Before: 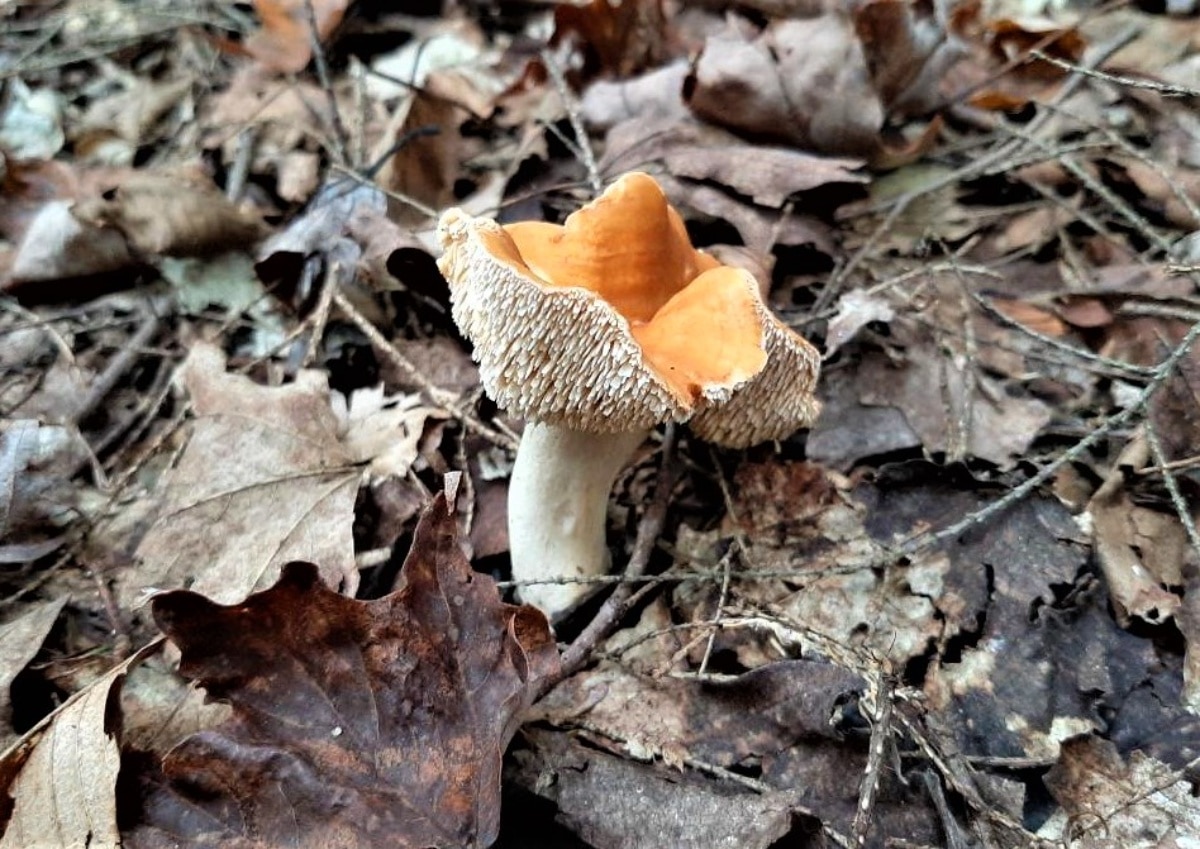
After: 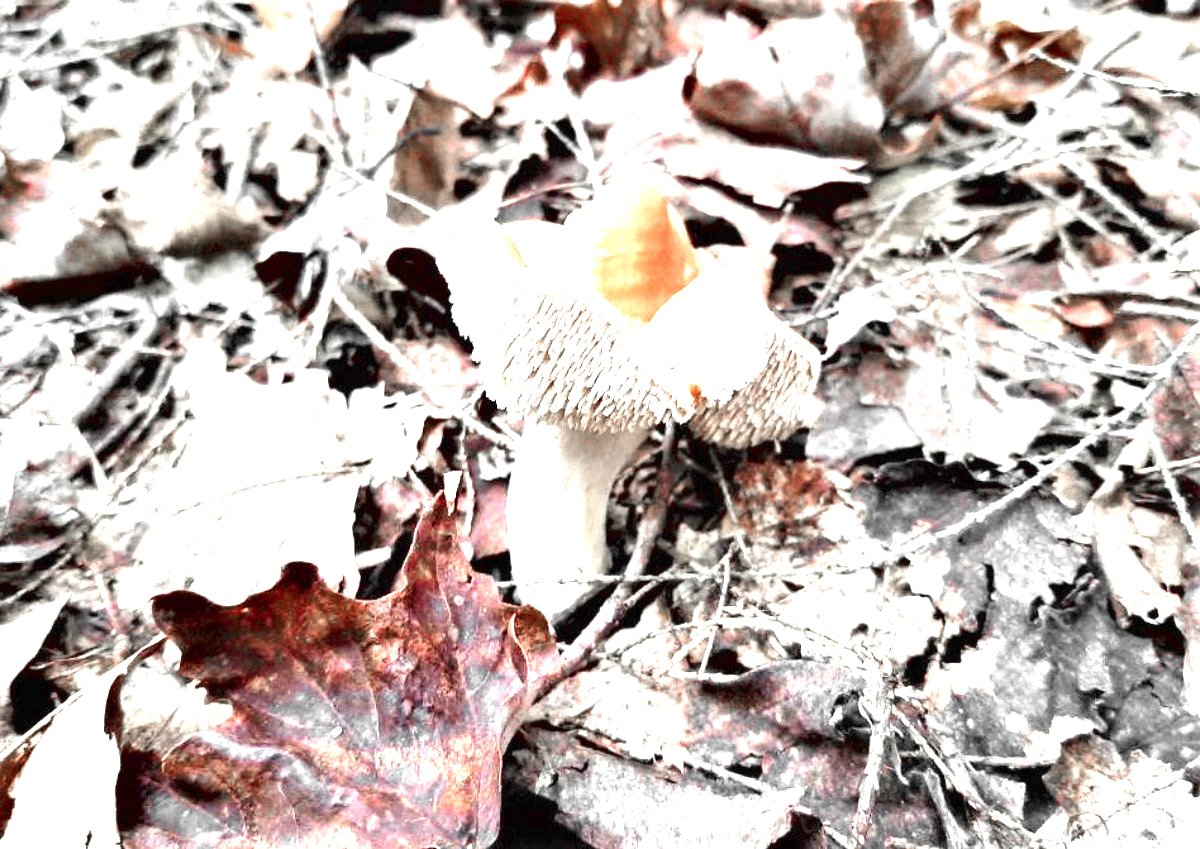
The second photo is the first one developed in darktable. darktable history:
exposure: exposure 2.226 EV, compensate exposure bias true, compensate highlight preservation false
color zones: curves: ch1 [(0, 0.831) (0.08, 0.771) (0.157, 0.268) (0.241, 0.207) (0.562, -0.005) (0.714, -0.013) (0.876, 0.01) (1, 0.831)]
